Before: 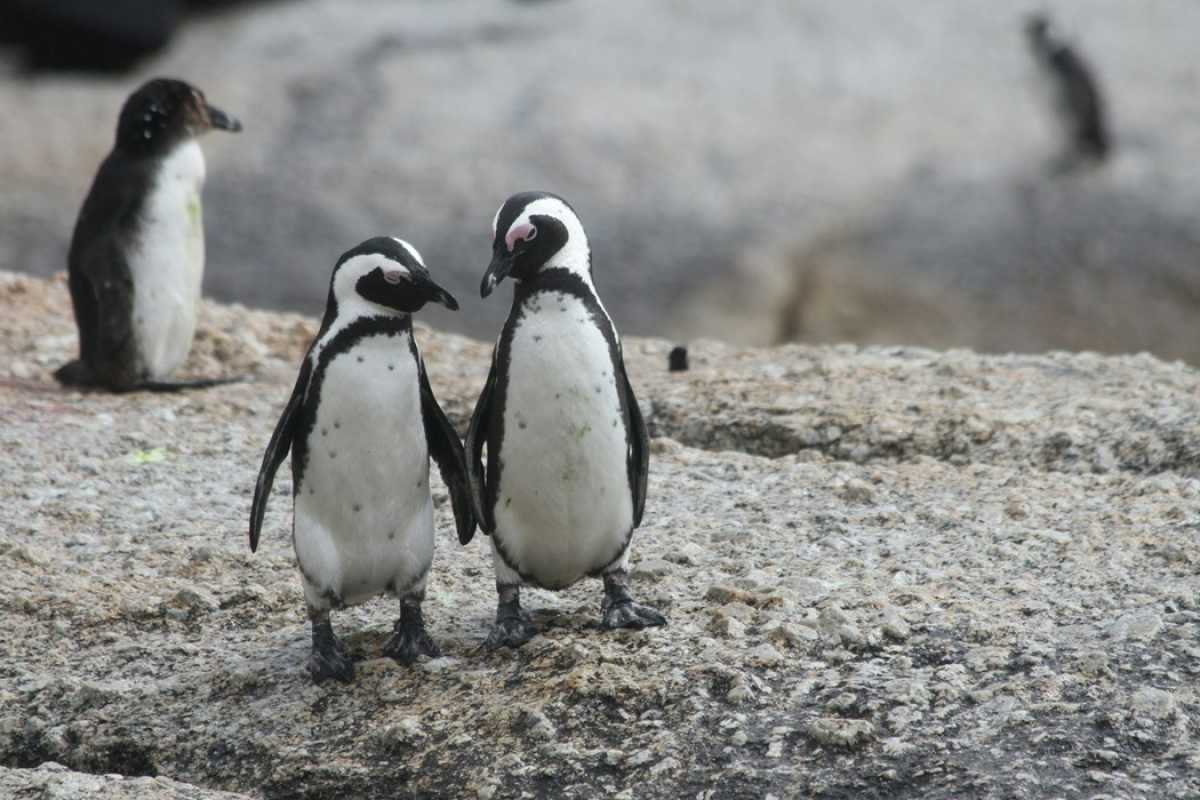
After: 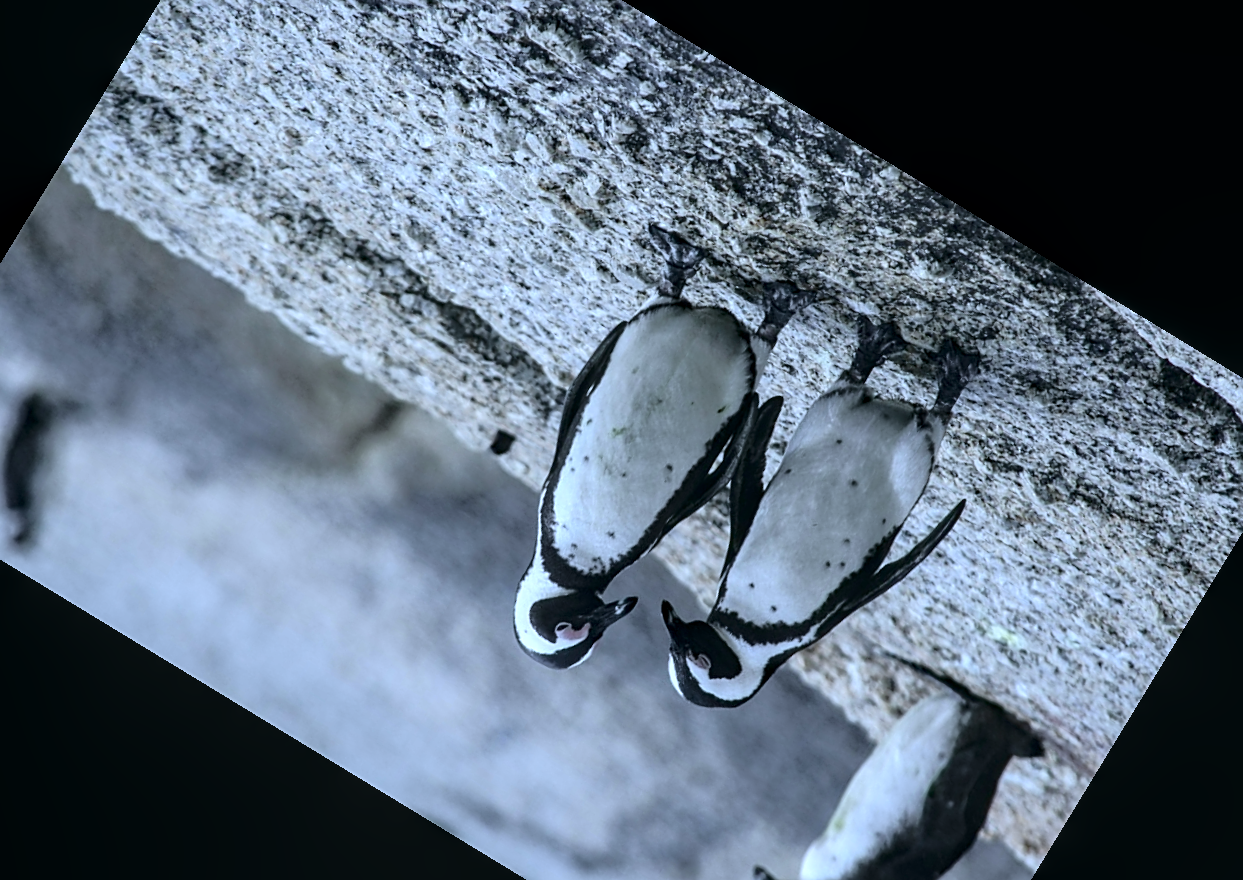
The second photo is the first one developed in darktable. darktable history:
white balance: red 0.871, blue 1.249
local contrast: on, module defaults
haze removal: compatibility mode true, adaptive false
tone curve: curves: ch0 [(0, 0) (0.081, 0.044) (0.185, 0.13) (0.283, 0.238) (0.416, 0.449) (0.495, 0.524) (0.686, 0.743) (0.826, 0.865) (0.978, 0.988)]; ch1 [(0, 0) (0.147, 0.166) (0.321, 0.362) (0.371, 0.402) (0.423, 0.442) (0.479, 0.472) (0.505, 0.497) (0.521, 0.506) (0.551, 0.537) (0.586, 0.574) (0.625, 0.618) (0.68, 0.681) (1, 1)]; ch2 [(0, 0) (0.346, 0.362) (0.404, 0.427) (0.502, 0.495) (0.531, 0.513) (0.547, 0.533) (0.582, 0.596) (0.629, 0.631) (0.717, 0.678) (1, 1)], color space Lab, independent channels, preserve colors none
crop and rotate: angle 148.68°, left 9.111%, top 15.603%, right 4.588%, bottom 17.041%
sharpen: on, module defaults
